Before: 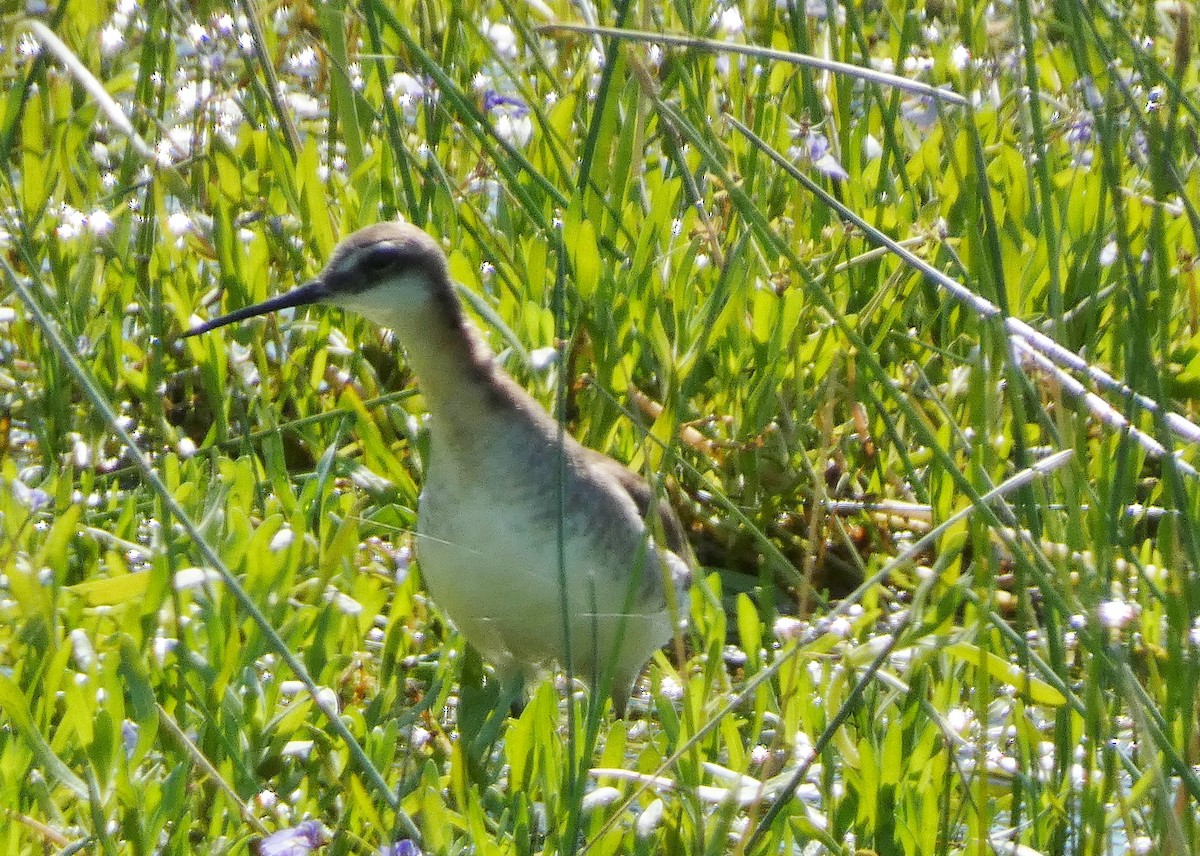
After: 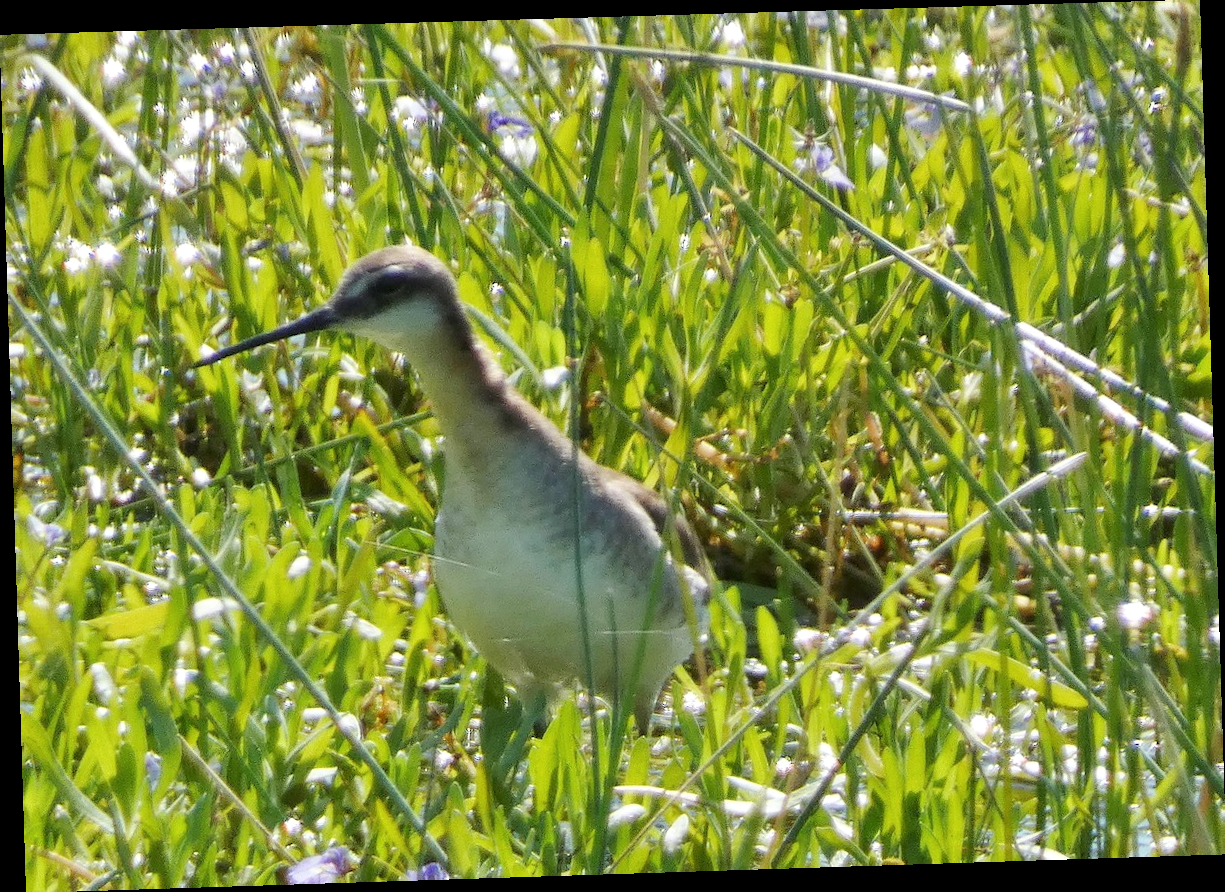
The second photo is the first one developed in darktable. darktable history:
shadows and highlights: shadows -10, white point adjustment 1.5, highlights 10
rotate and perspective: rotation -1.77°, lens shift (horizontal) 0.004, automatic cropping off
